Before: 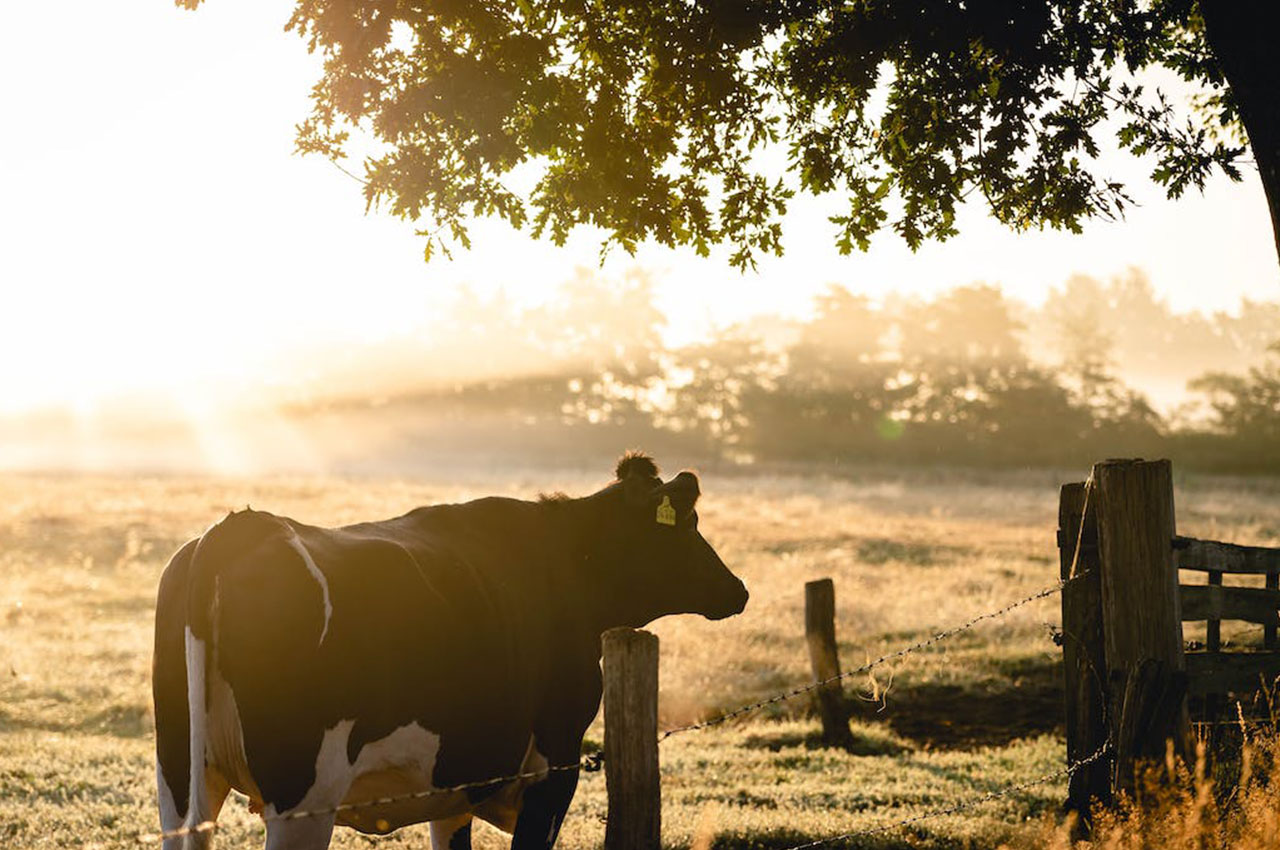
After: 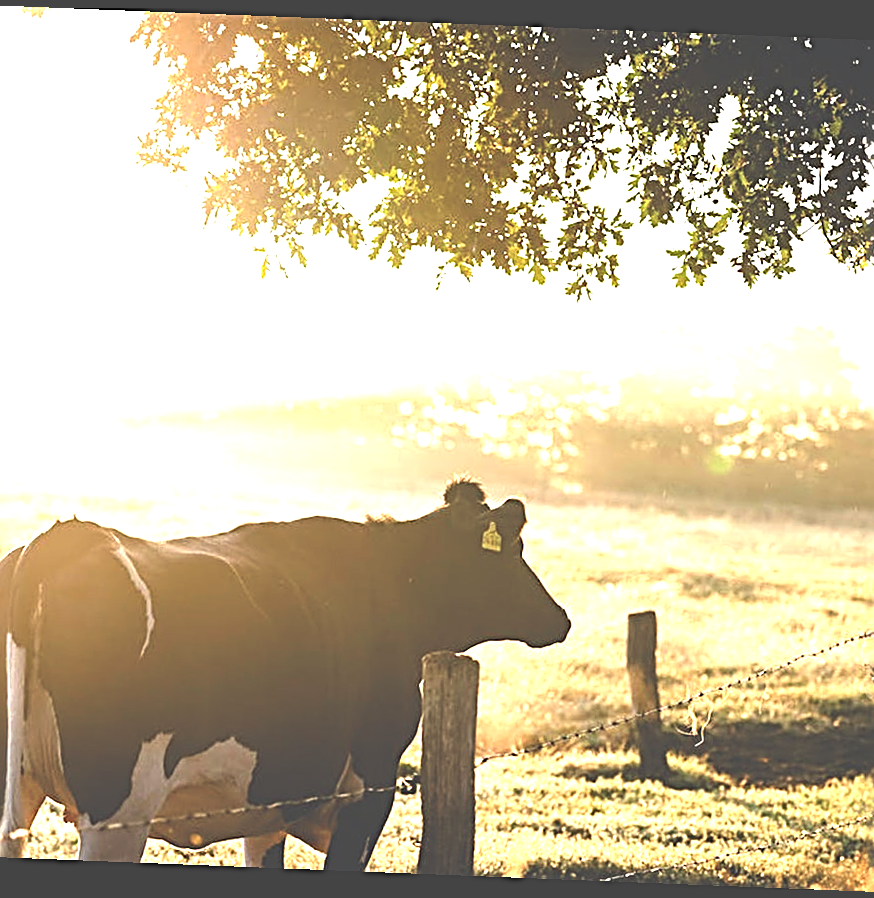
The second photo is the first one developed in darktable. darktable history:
exposure: black level correction -0.023, exposure 1.397 EV, compensate highlight preservation false
crop and rotate: left 14.292%, right 19.041%
sharpen: radius 3.025, amount 0.757
rotate and perspective: rotation 2.27°, automatic cropping off
